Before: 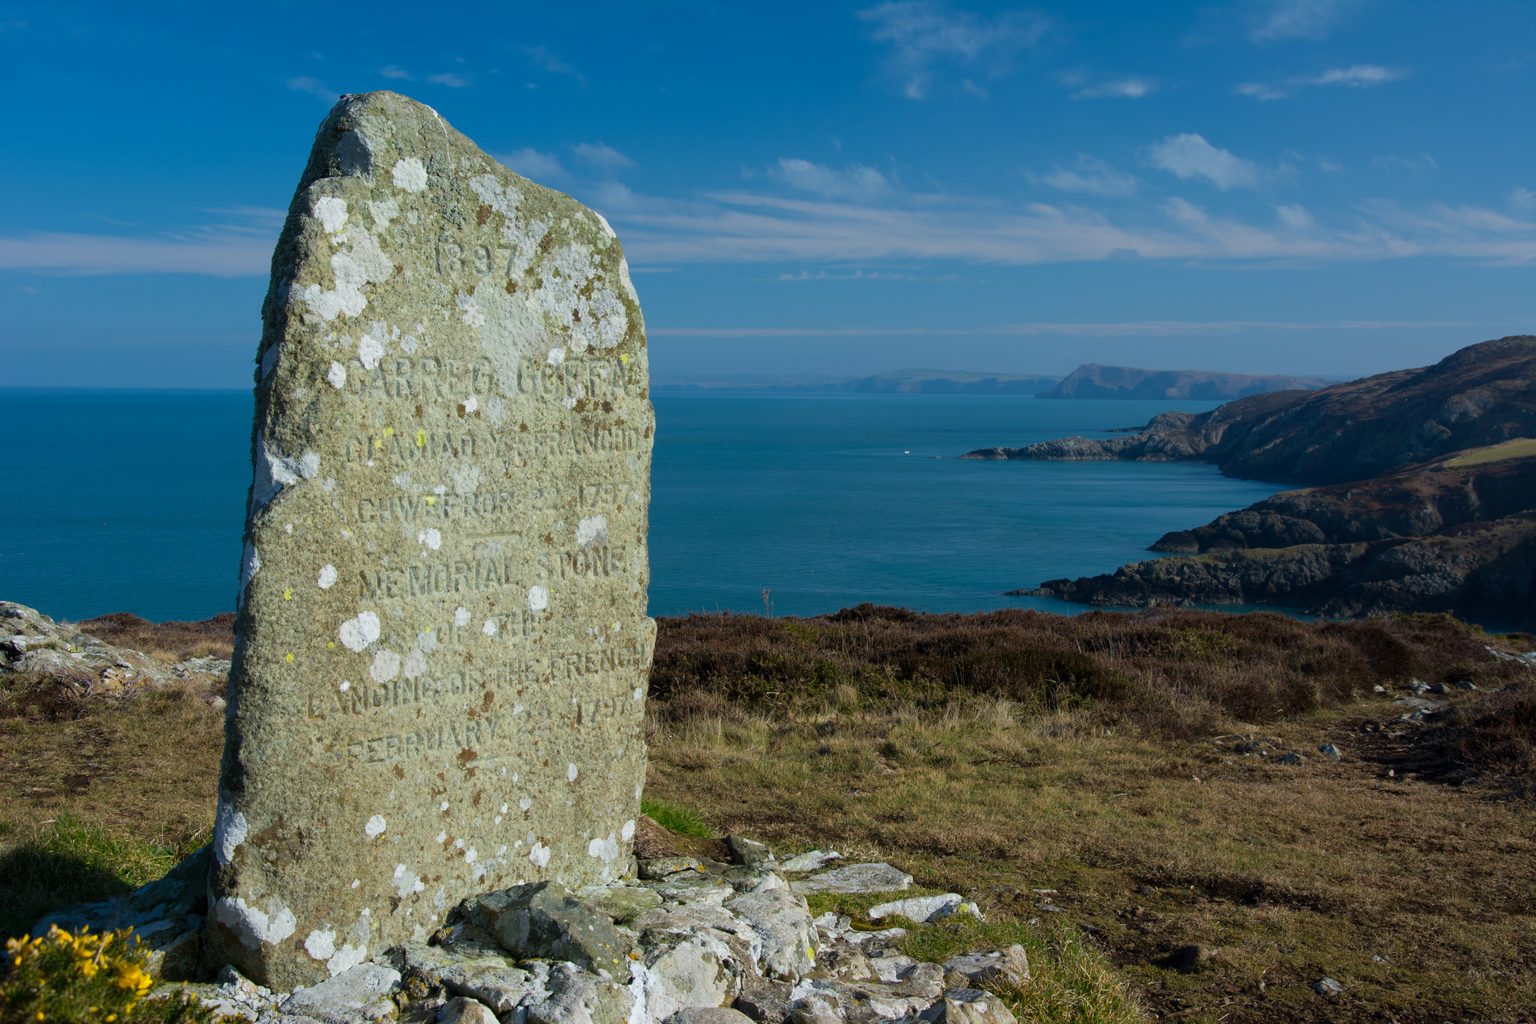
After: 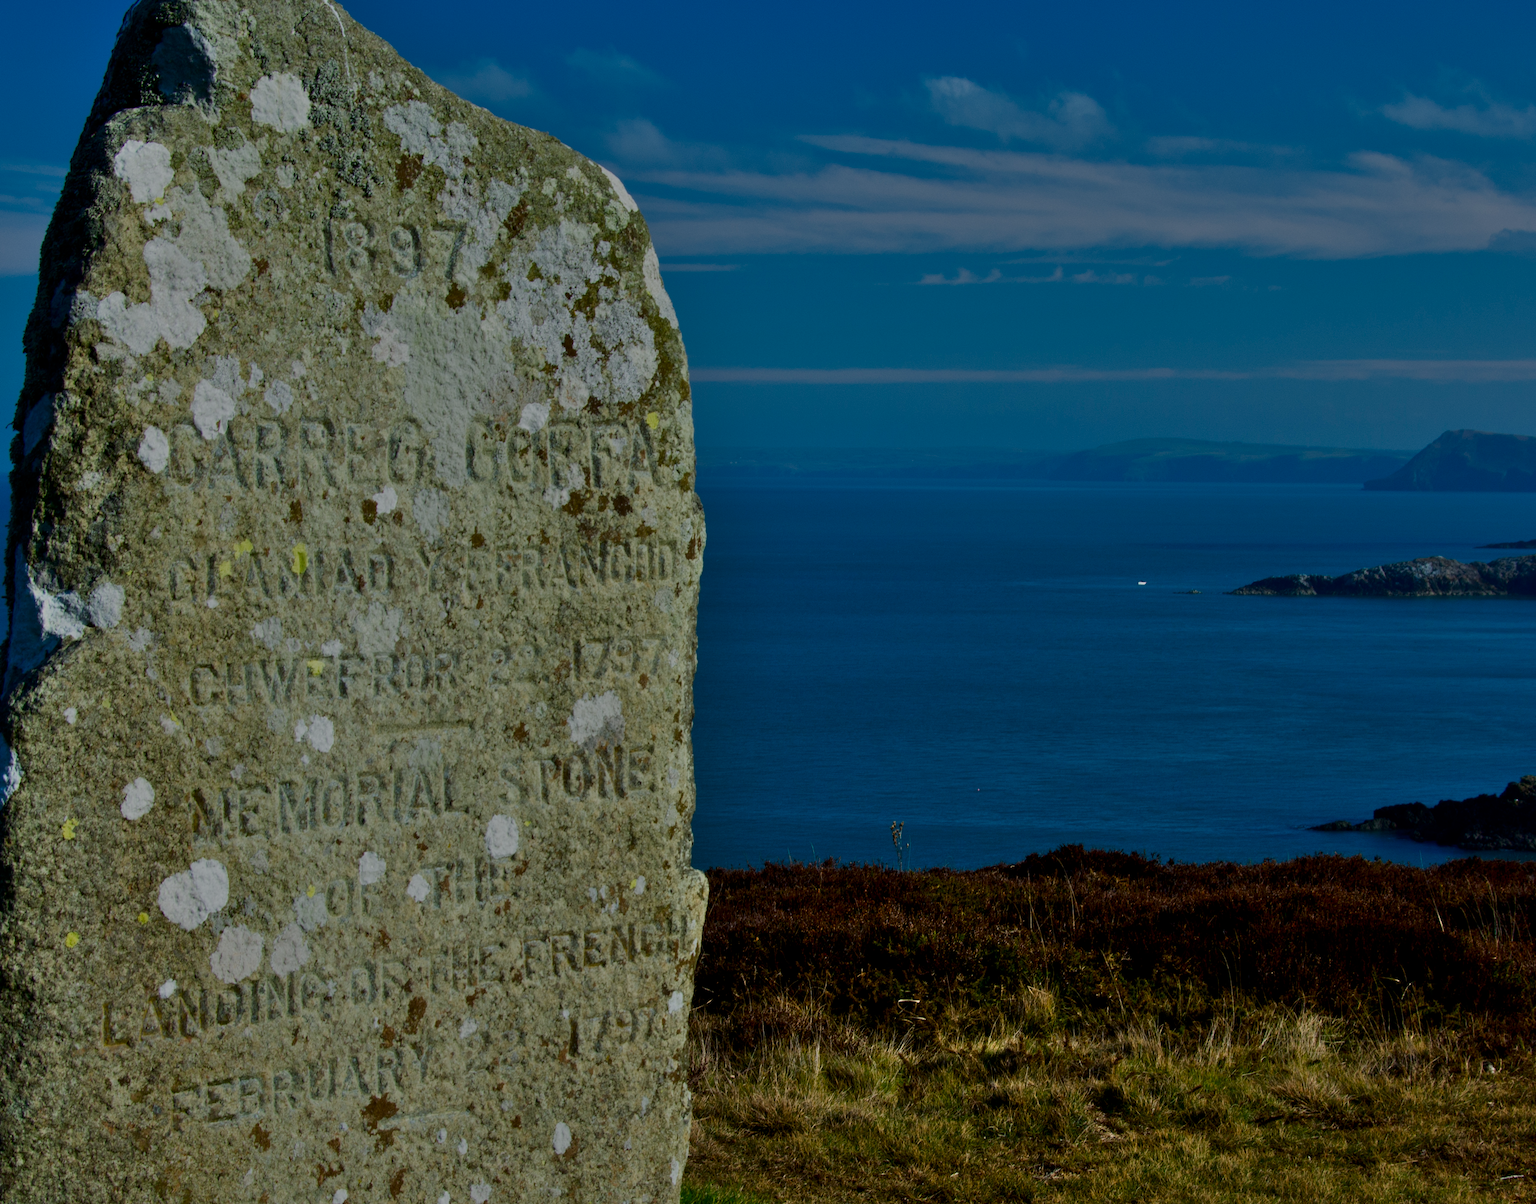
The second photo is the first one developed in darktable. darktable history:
shadows and highlights: soften with gaussian
crop: left 16.175%, top 11.335%, right 26.14%, bottom 20.785%
contrast brightness saturation: brightness -0.509
filmic rgb: black relative exposure -7.4 EV, white relative exposure 5.08 EV, hardness 3.21, color science v4 (2020), contrast in shadows soft, contrast in highlights soft
